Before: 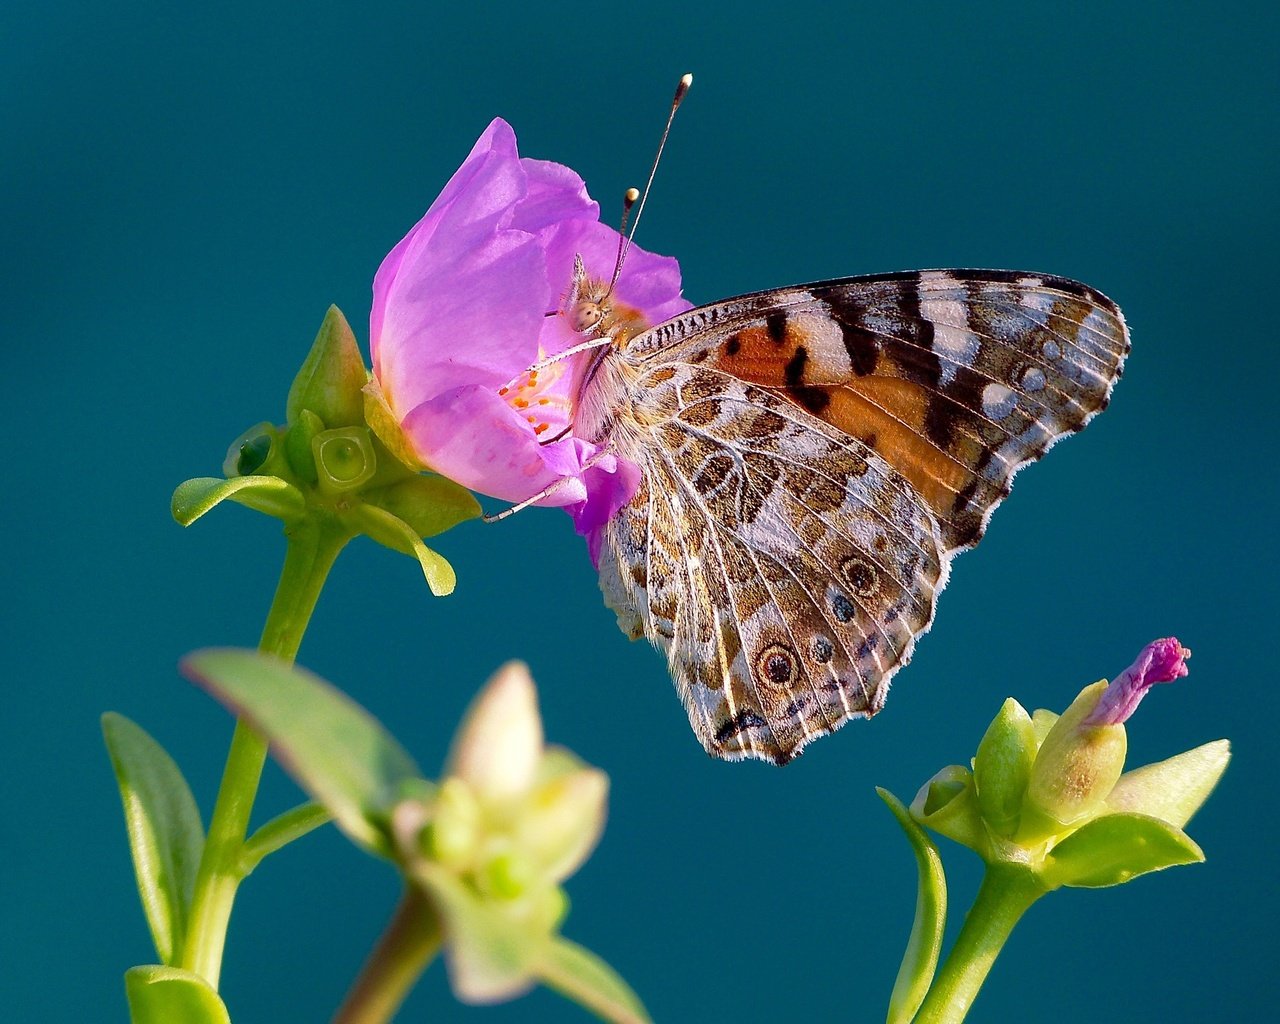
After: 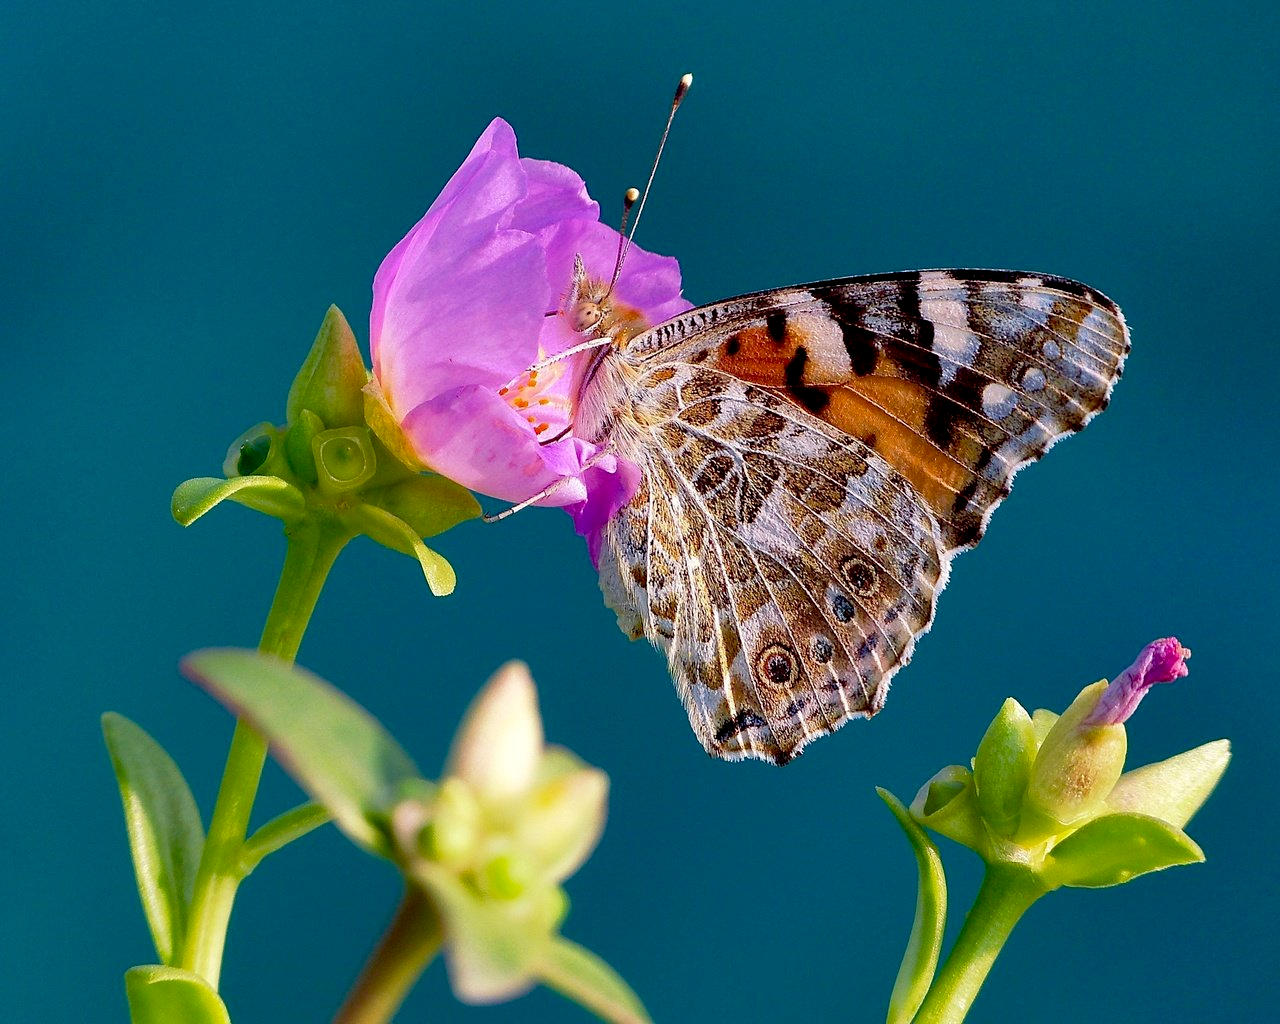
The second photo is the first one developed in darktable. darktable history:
exposure: black level correction 0.01, exposure 0.014 EV, compensate highlight preservation false
shadows and highlights: soften with gaussian
